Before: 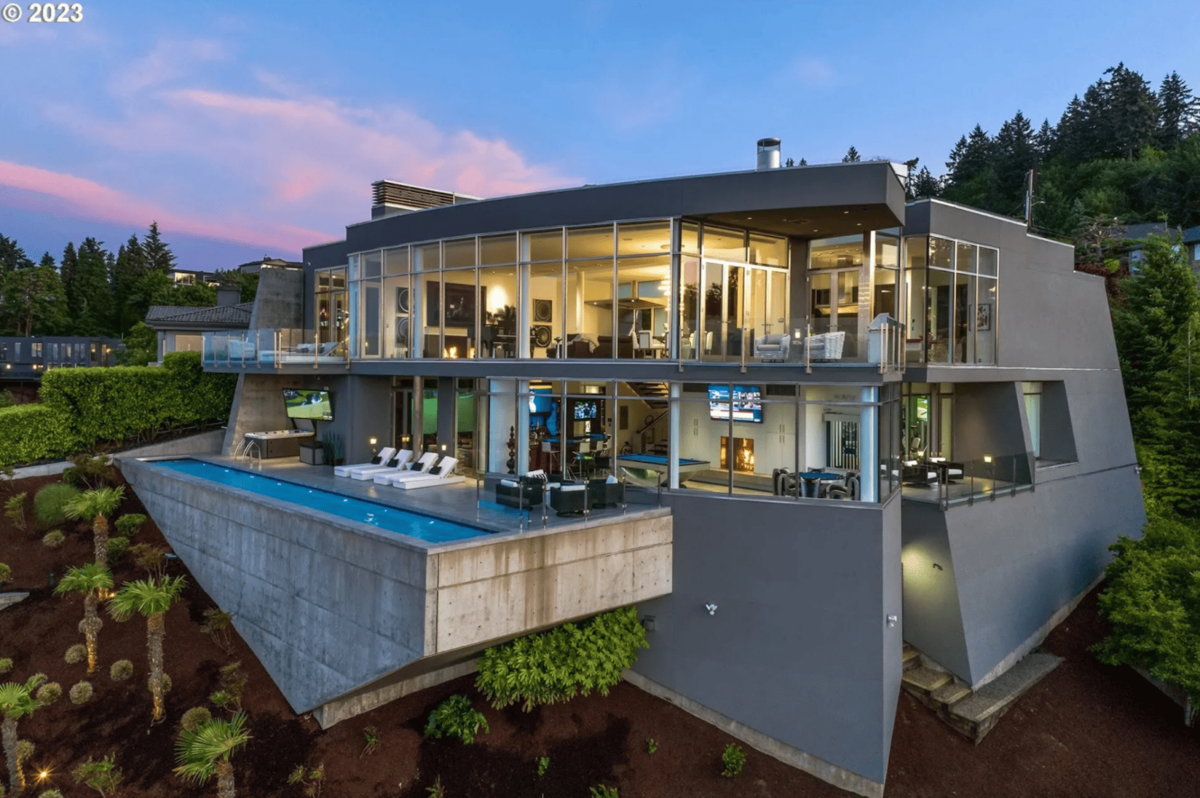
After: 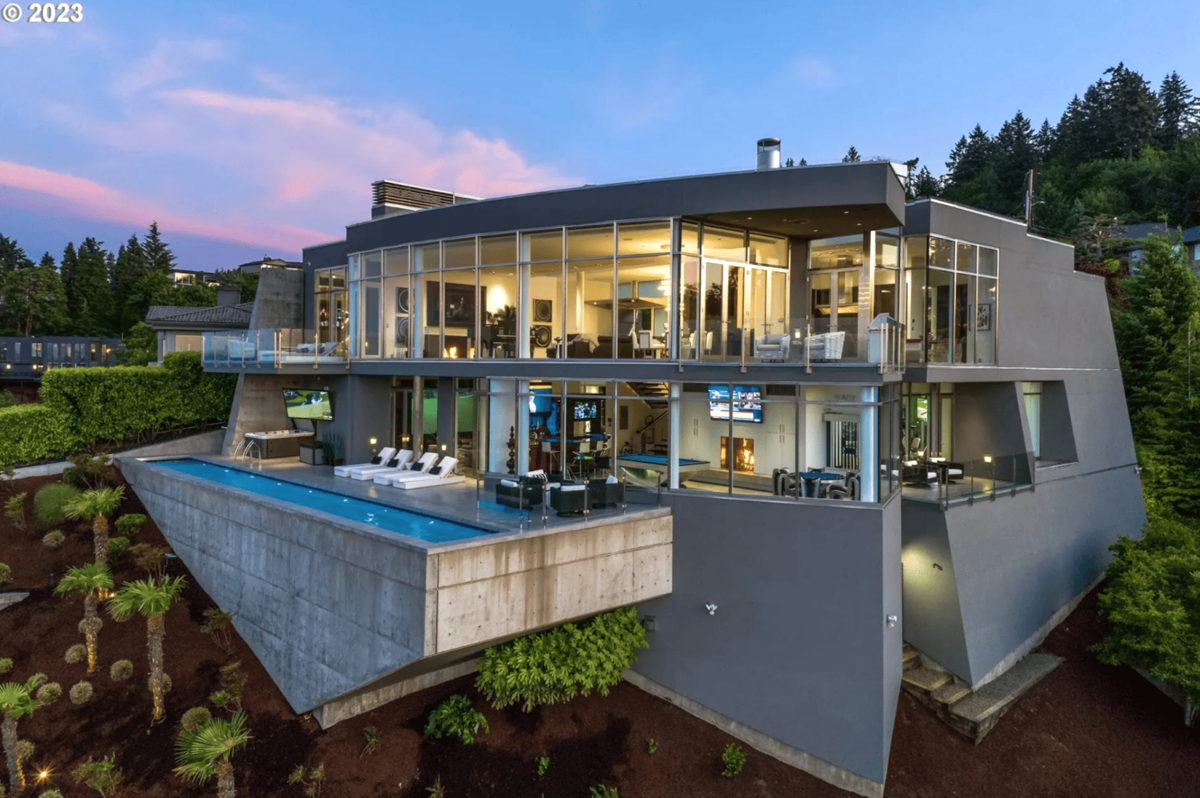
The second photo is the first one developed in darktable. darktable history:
shadows and highlights: shadows -11.32, white point adjustment 3.84, highlights 28.11
